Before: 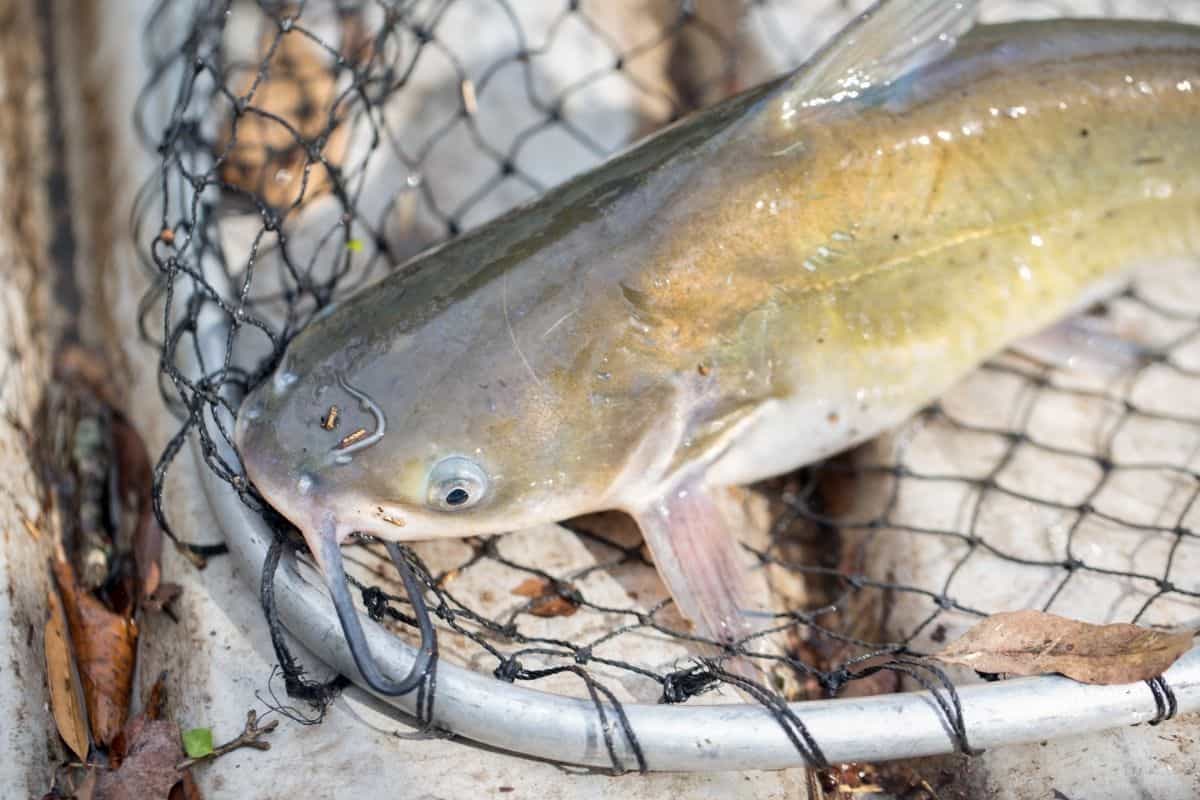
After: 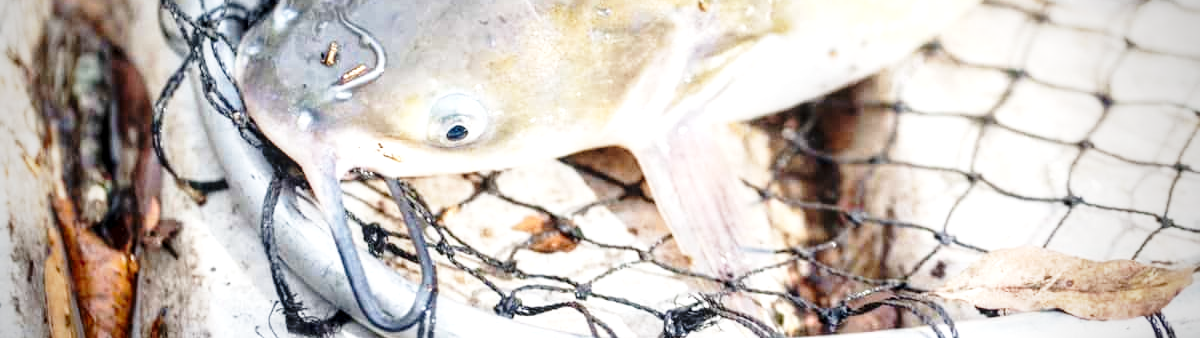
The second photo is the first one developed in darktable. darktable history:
crop: top 45.534%, bottom 12.149%
vignetting: fall-off start 71.05%, brightness -0.564, saturation -0.001, width/height ratio 1.334, unbound false
base curve: curves: ch0 [(0, 0) (0.028, 0.03) (0.121, 0.232) (0.46, 0.748) (0.859, 0.968) (1, 1)], preserve colors none
exposure: exposure 0.527 EV, compensate highlight preservation false
local contrast: detail 130%
